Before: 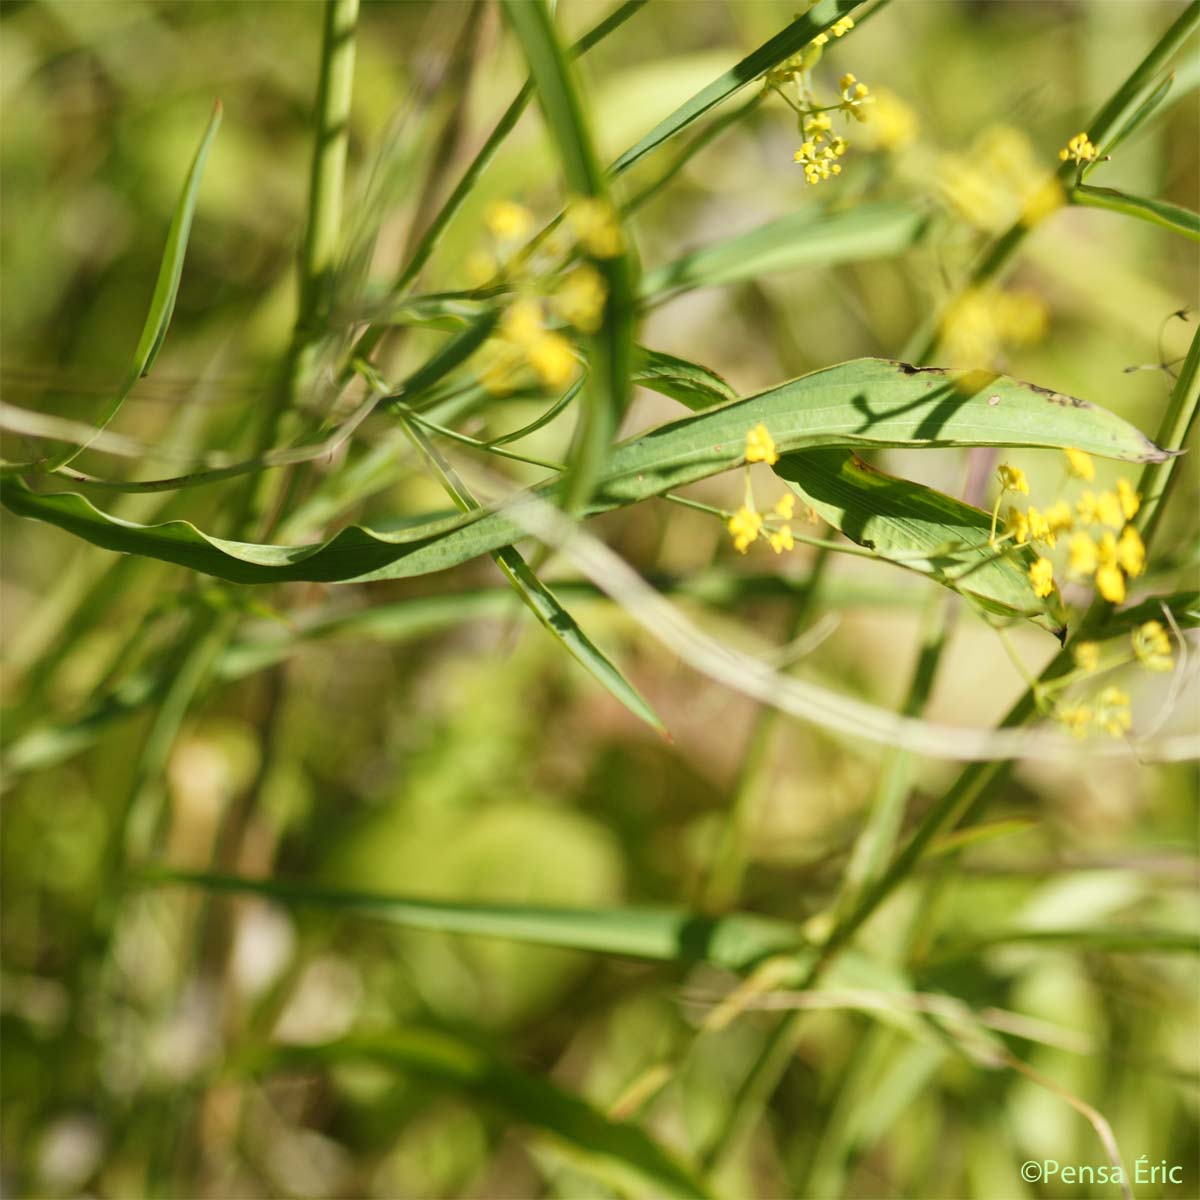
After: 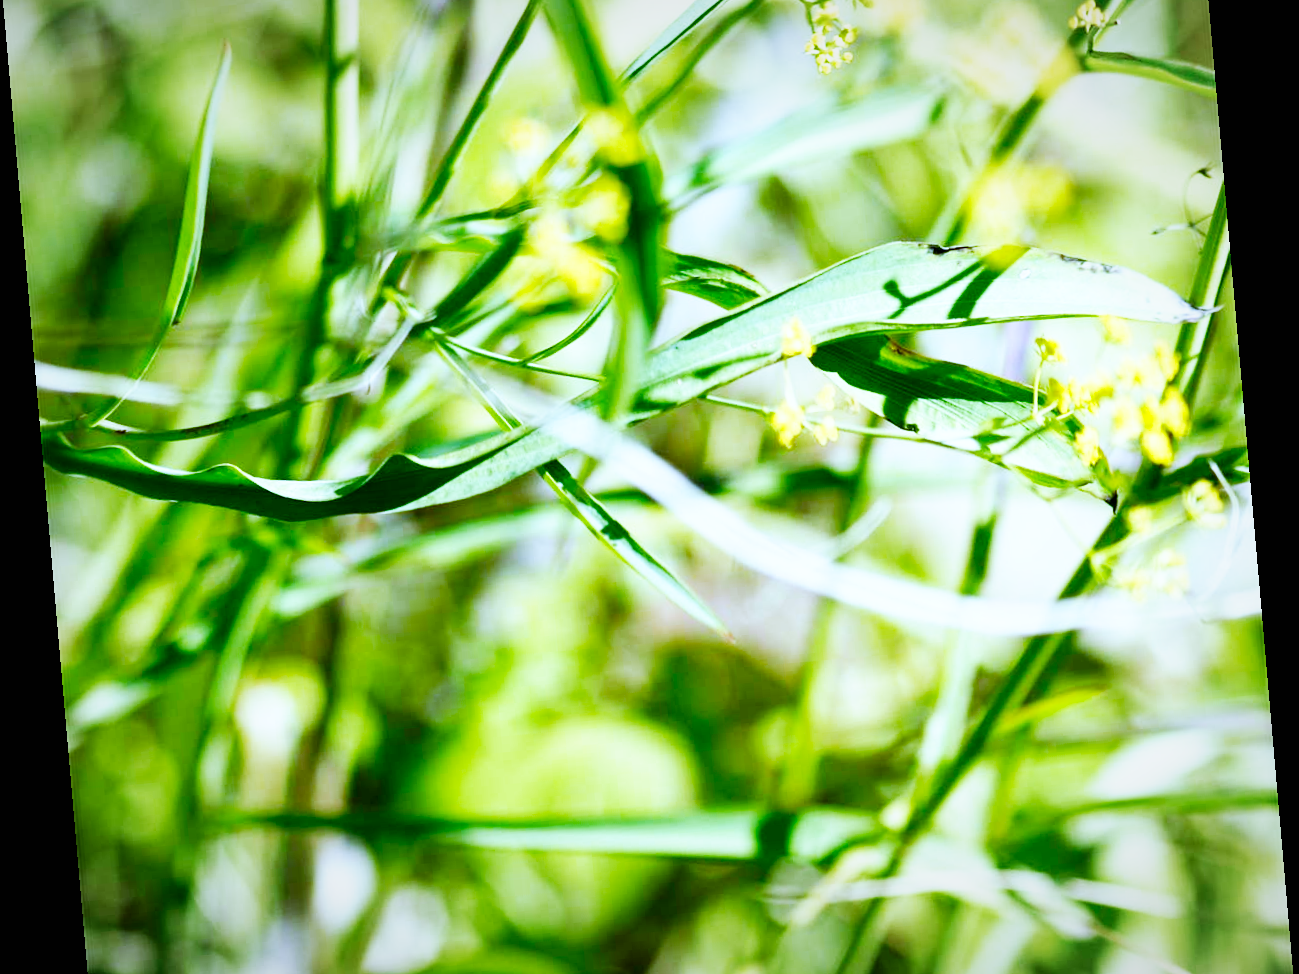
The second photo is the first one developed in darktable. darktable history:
white balance: red 0.766, blue 1.537
crop: top 11.038%, bottom 13.962%
exposure: black level correction 0.009, exposure 0.014 EV, compensate highlight preservation false
rotate and perspective: rotation -4.98°, automatic cropping off
base curve: curves: ch0 [(0, 0) (0.007, 0.004) (0.027, 0.03) (0.046, 0.07) (0.207, 0.54) (0.442, 0.872) (0.673, 0.972) (1, 1)], preserve colors none
color correction: saturation 1.1
vignetting: fall-off radius 100%, width/height ratio 1.337
